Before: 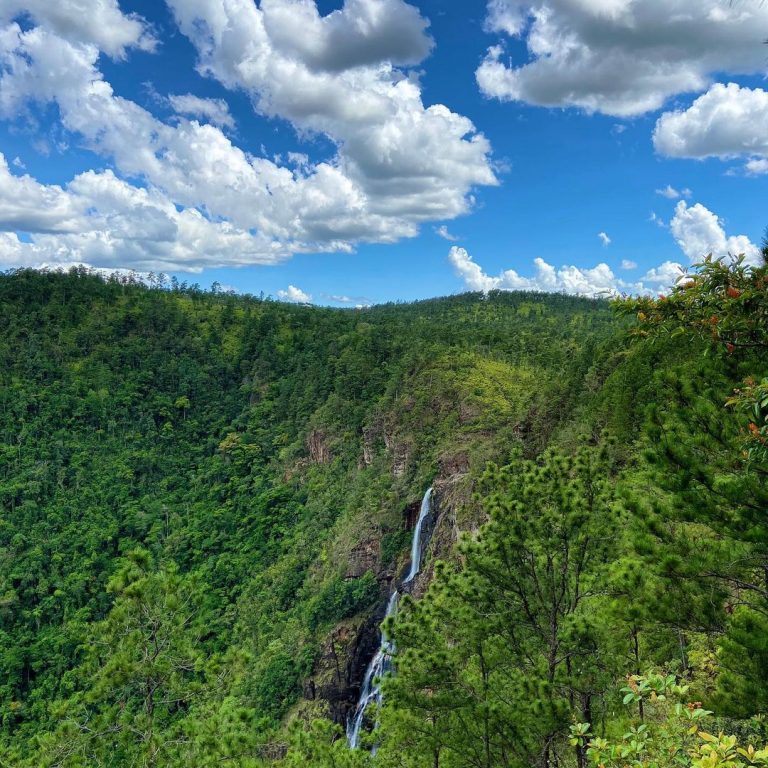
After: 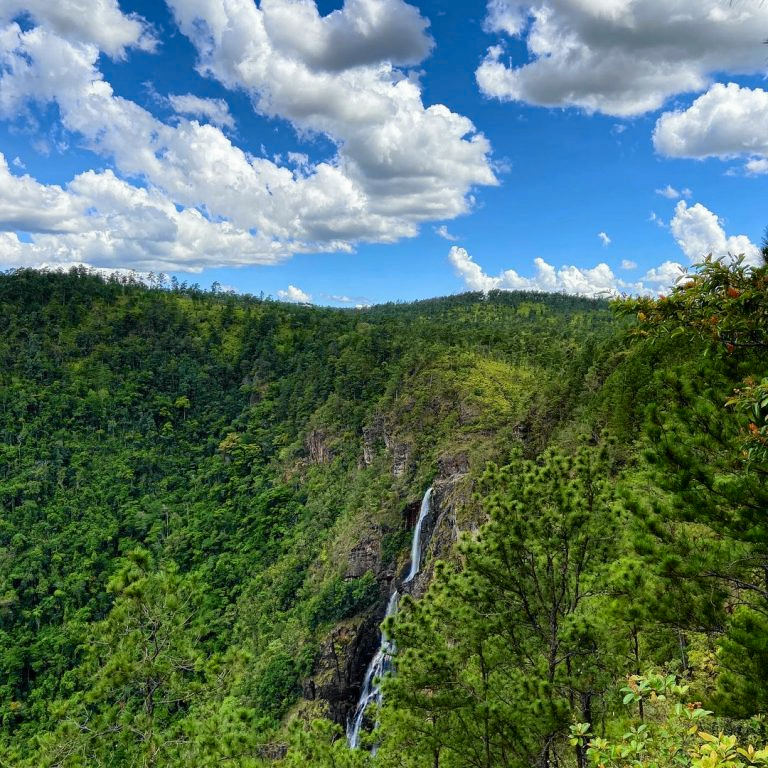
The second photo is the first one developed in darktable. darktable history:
tone curve: curves: ch0 [(0, 0) (0.037, 0.025) (0.131, 0.093) (0.275, 0.256) (0.497, 0.51) (0.617, 0.643) (0.704, 0.732) (0.813, 0.832) (0.911, 0.925) (0.997, 0.995)]; ch1 [(0, 0) (0.301, 0.3) (0.444, 0.45) (0.493, 0.495) (0.507, 0.503) (0.534, 0.533) (0.582, 0.58) (0.658, 0.693) (0.746, 0.77) (1, 1)]; ch2 [(0, 0) (0.246, 0.233) (0.36, 0.352) (0.415, 0.418) (0.476, 0.492) (0.502, 0.504) (0.525, 0.518) (0.539, 0.544) (0.586, 0.602) (0.634, 0.651) (0.706, 0.727) (0.853, 0.852) (1, 0.951)], color space Lab, independent channels, preserve colors none
